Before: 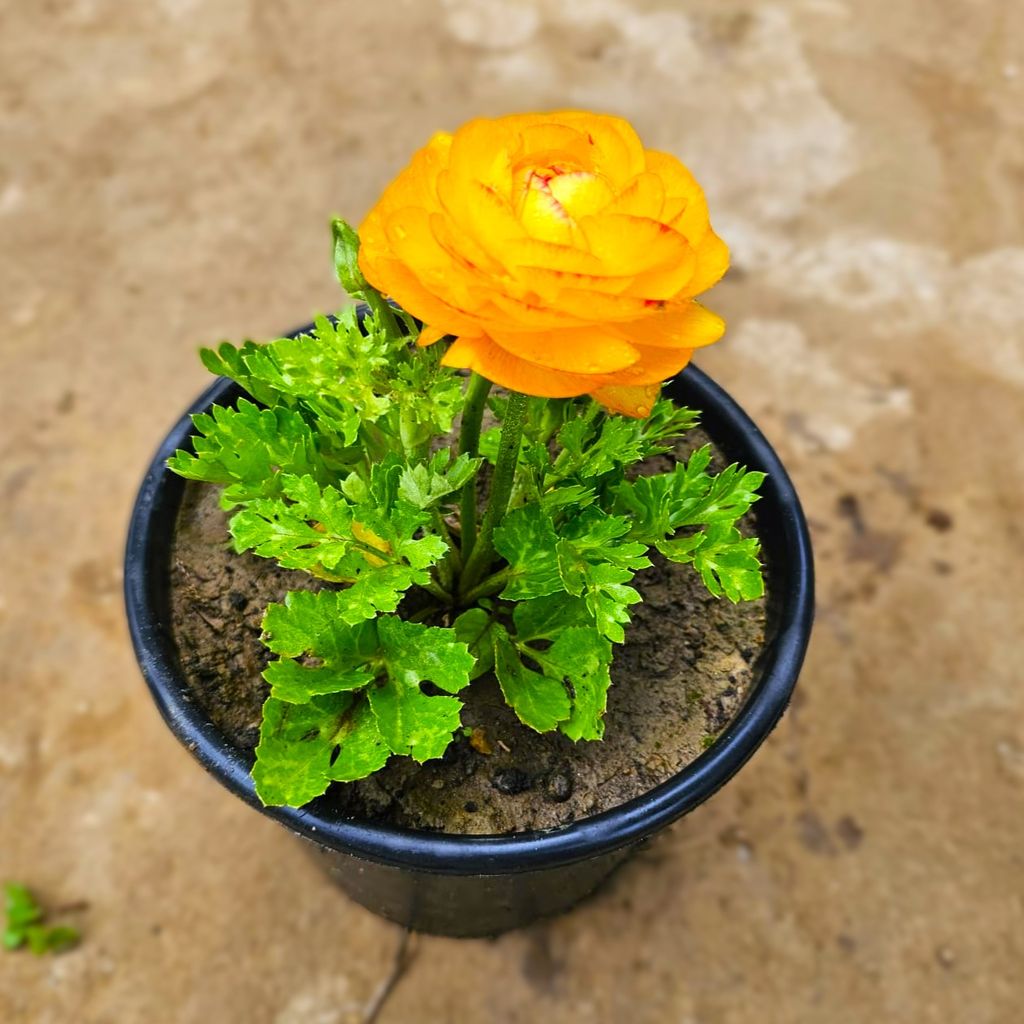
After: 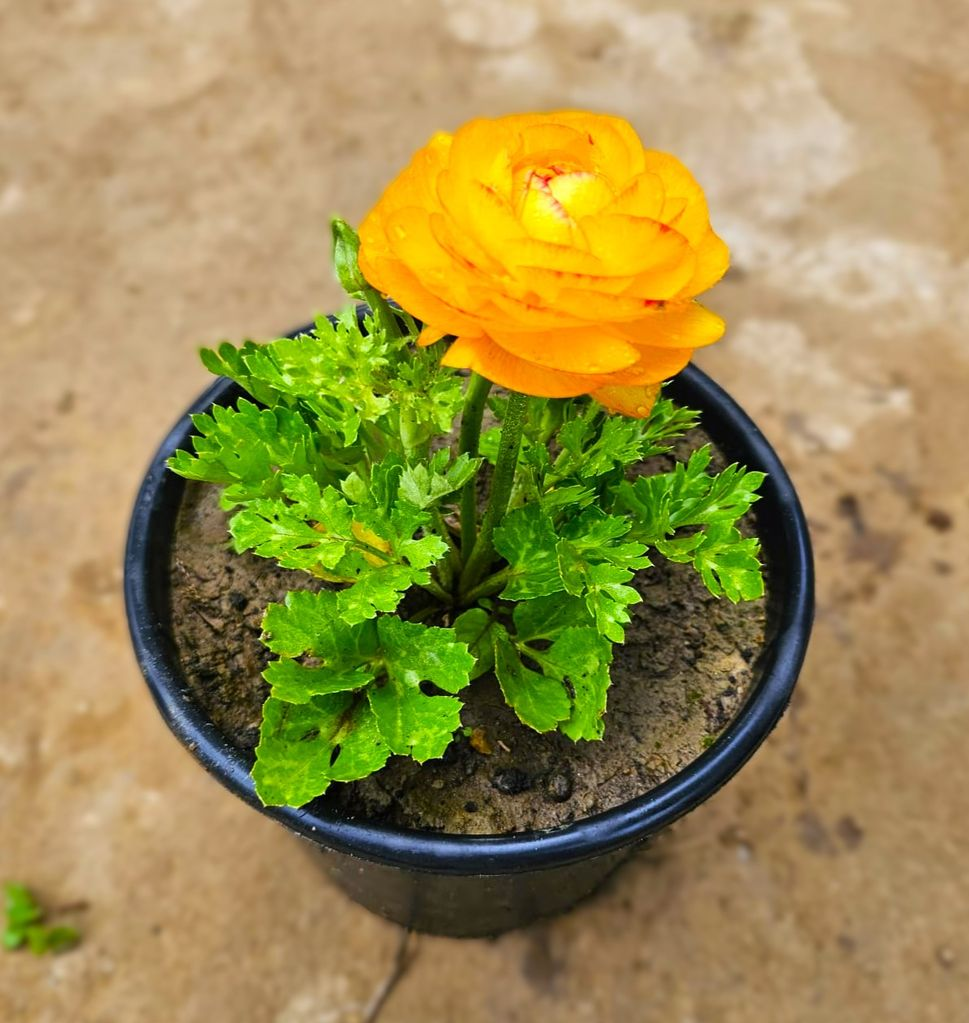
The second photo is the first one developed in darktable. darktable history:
crop and rotate: left 0%, right 5.316%
